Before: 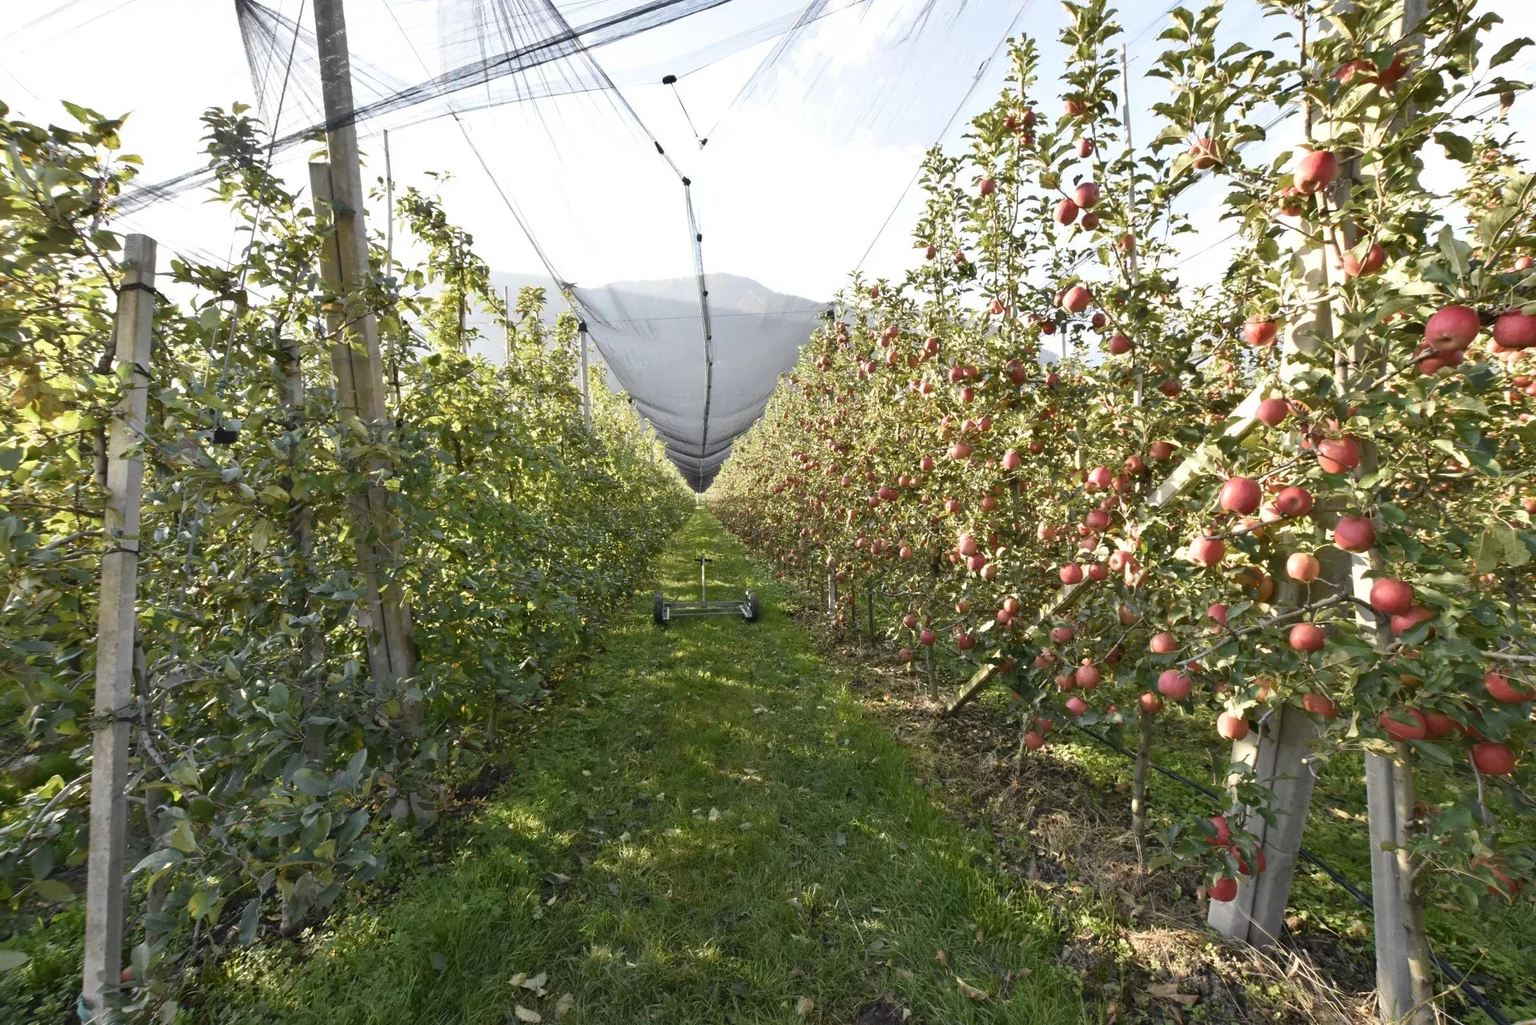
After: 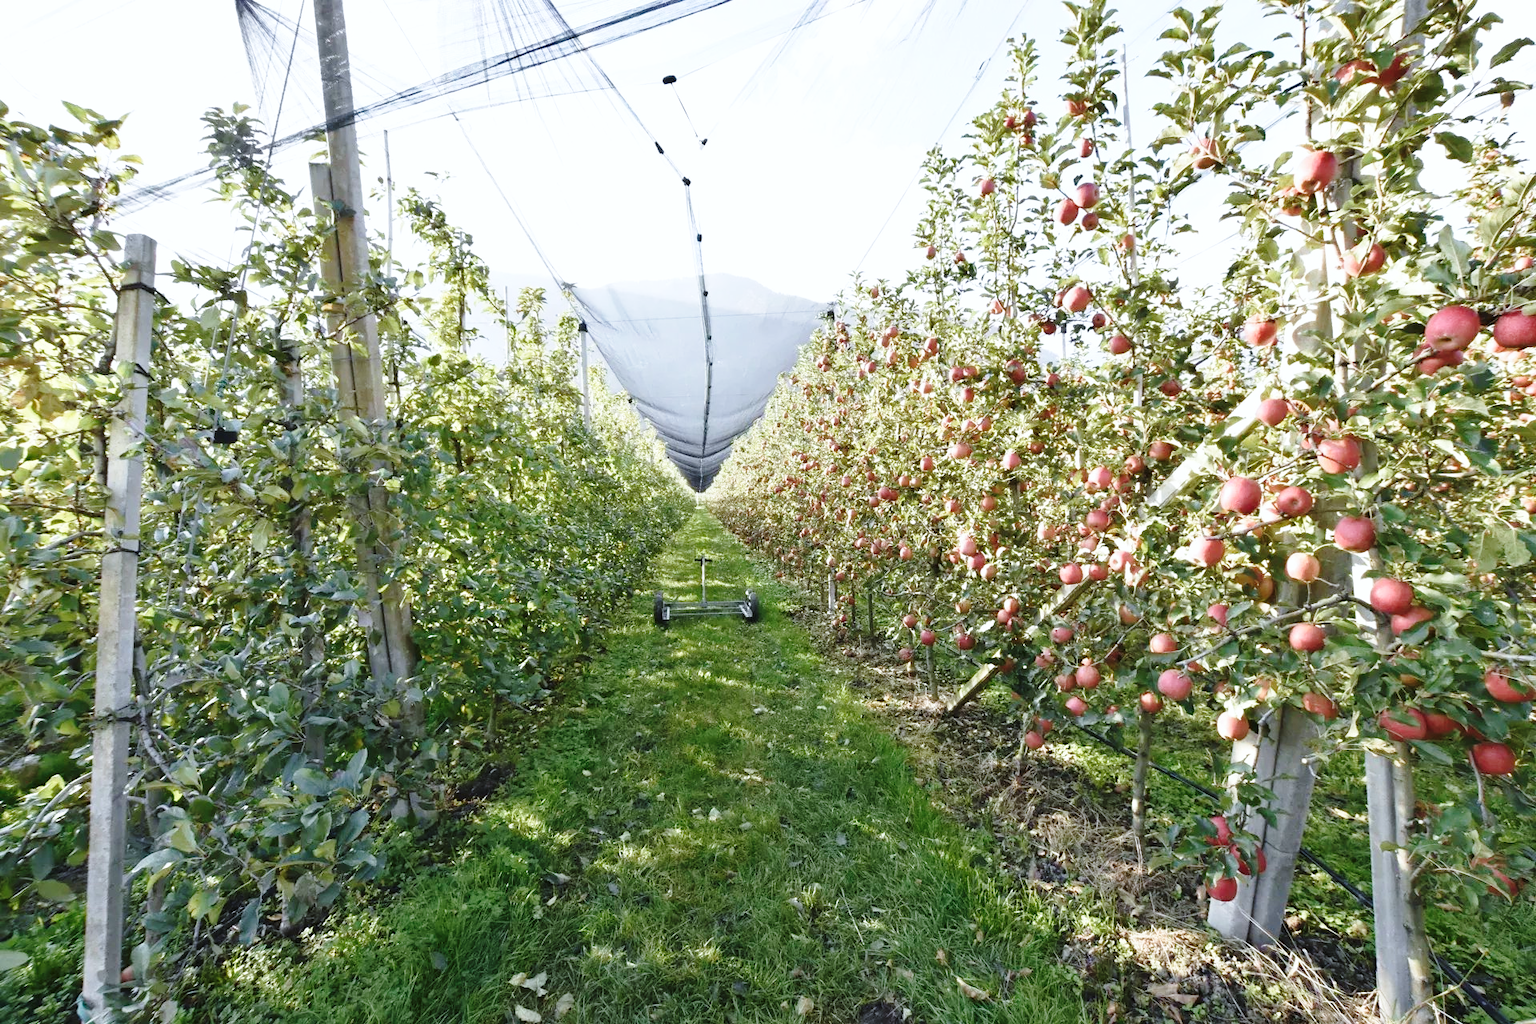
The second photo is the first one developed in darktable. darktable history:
base curve: curves: ch0 [(0, 0) (0.028, 0.03) (0.121, 0.232) (0.46, 0.748) (0.859, 0.968) (1, 1)], preserve colors none
color calibration: illuminant as shot in camera, x 0.369, y 0.376, temperature 4328.46 K, gamut compression 3
